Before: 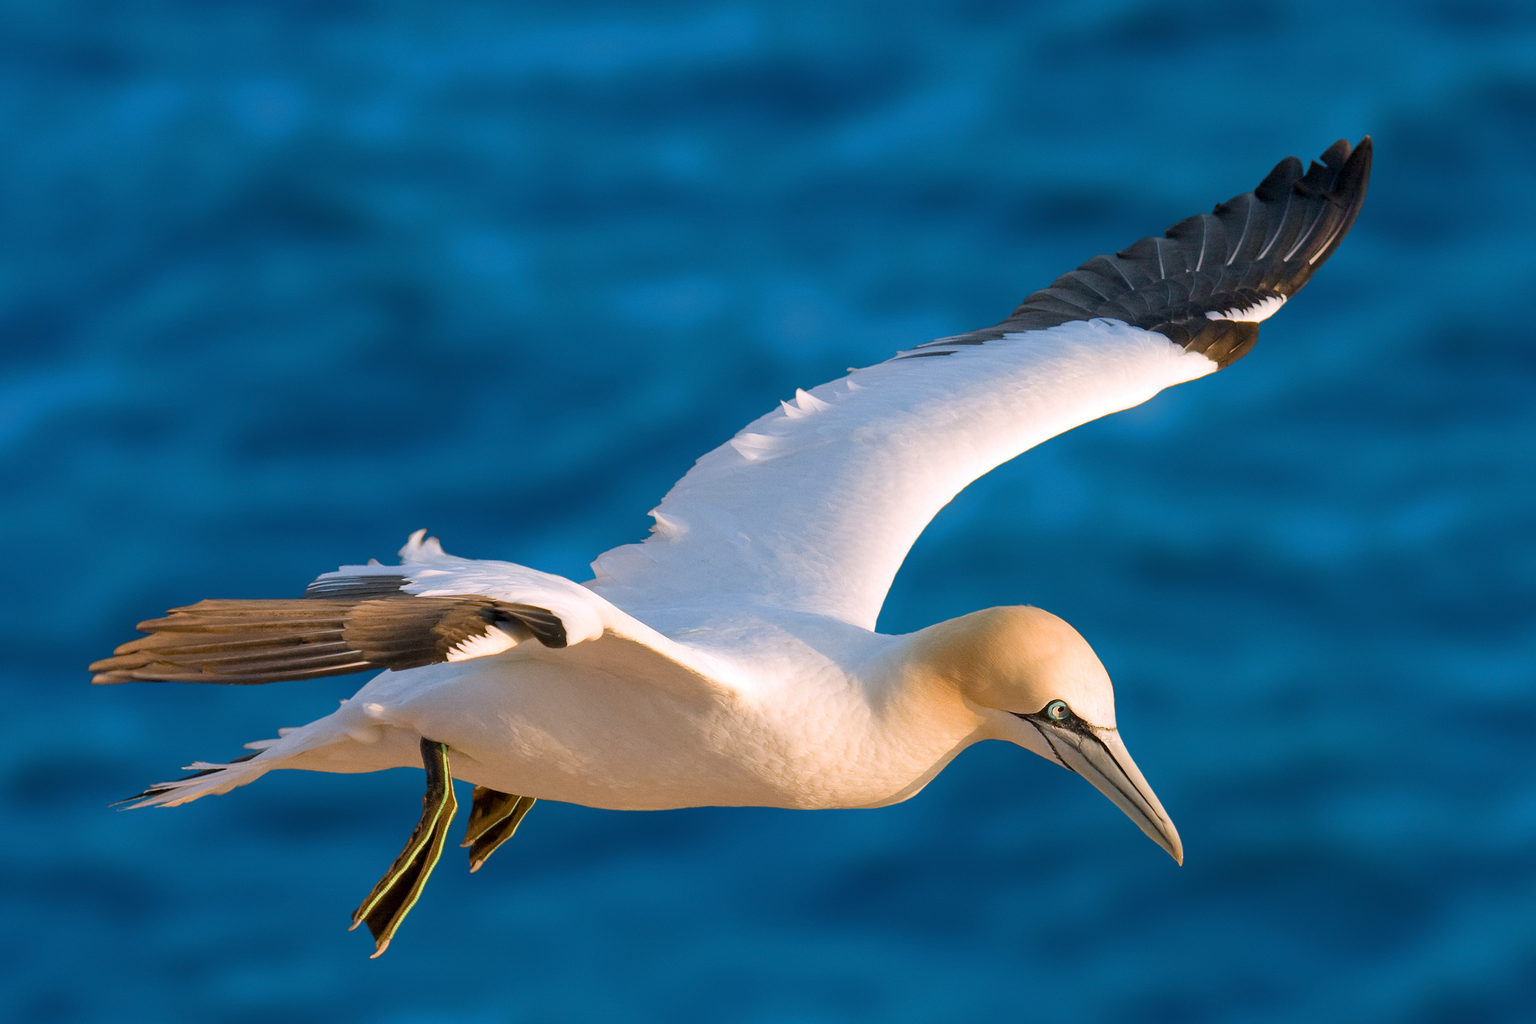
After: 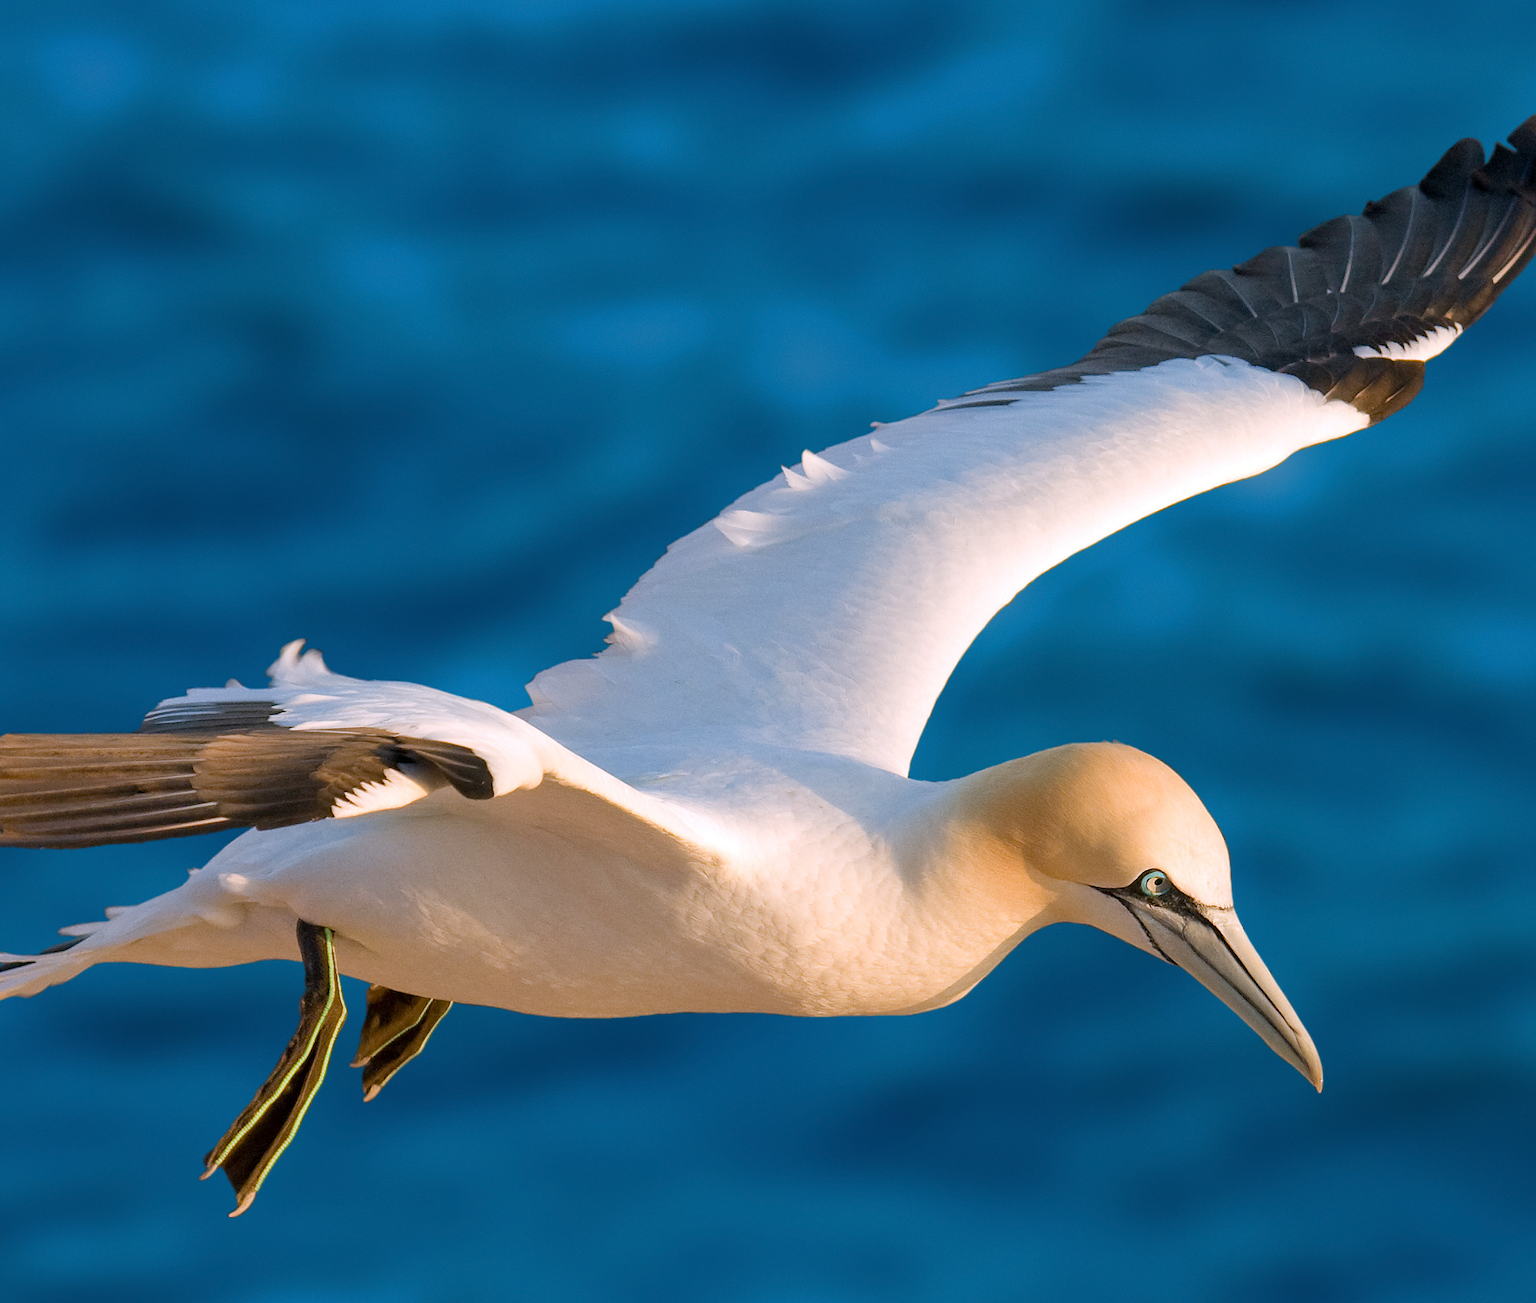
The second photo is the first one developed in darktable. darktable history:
crop and rotate: left 13.049%, top 5.389%, right 12.611%
